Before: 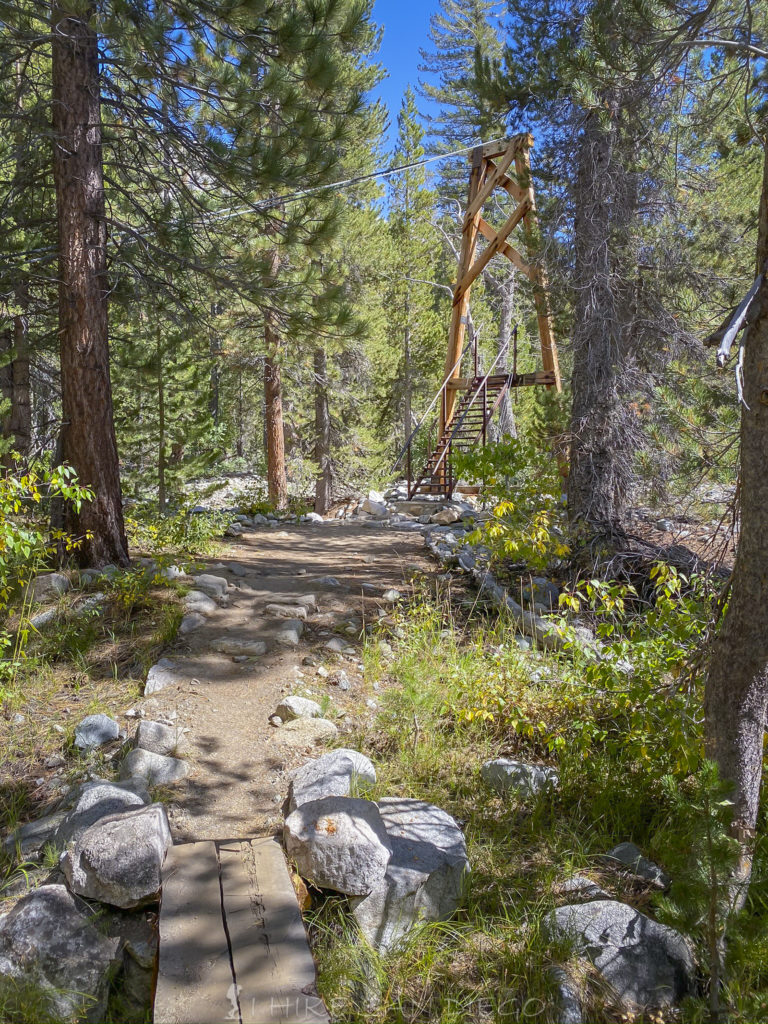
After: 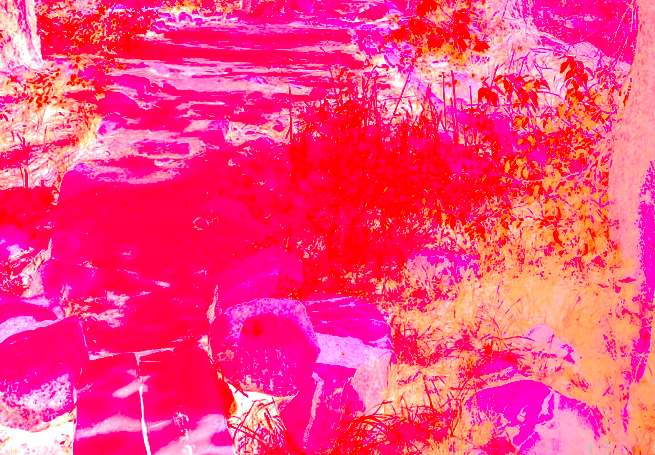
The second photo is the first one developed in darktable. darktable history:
white balance: red 4.26, blue 1.802
rotate and perspective: rotation -0.013°, lens shift (vertical) -0.027, lens shift (horizontal) 0.178, crop left 0.016, crop right 0.989, crop top 0.082, crop bottom 0.918
bloom: size 38%, threshold 95%, strength 30%
contrast brightness saturation: brightness 0.09, saturation 0.19
crop and rotate: left 13.306%, top 48.129%, bottom 2.928%
local contrast: detail 144%
